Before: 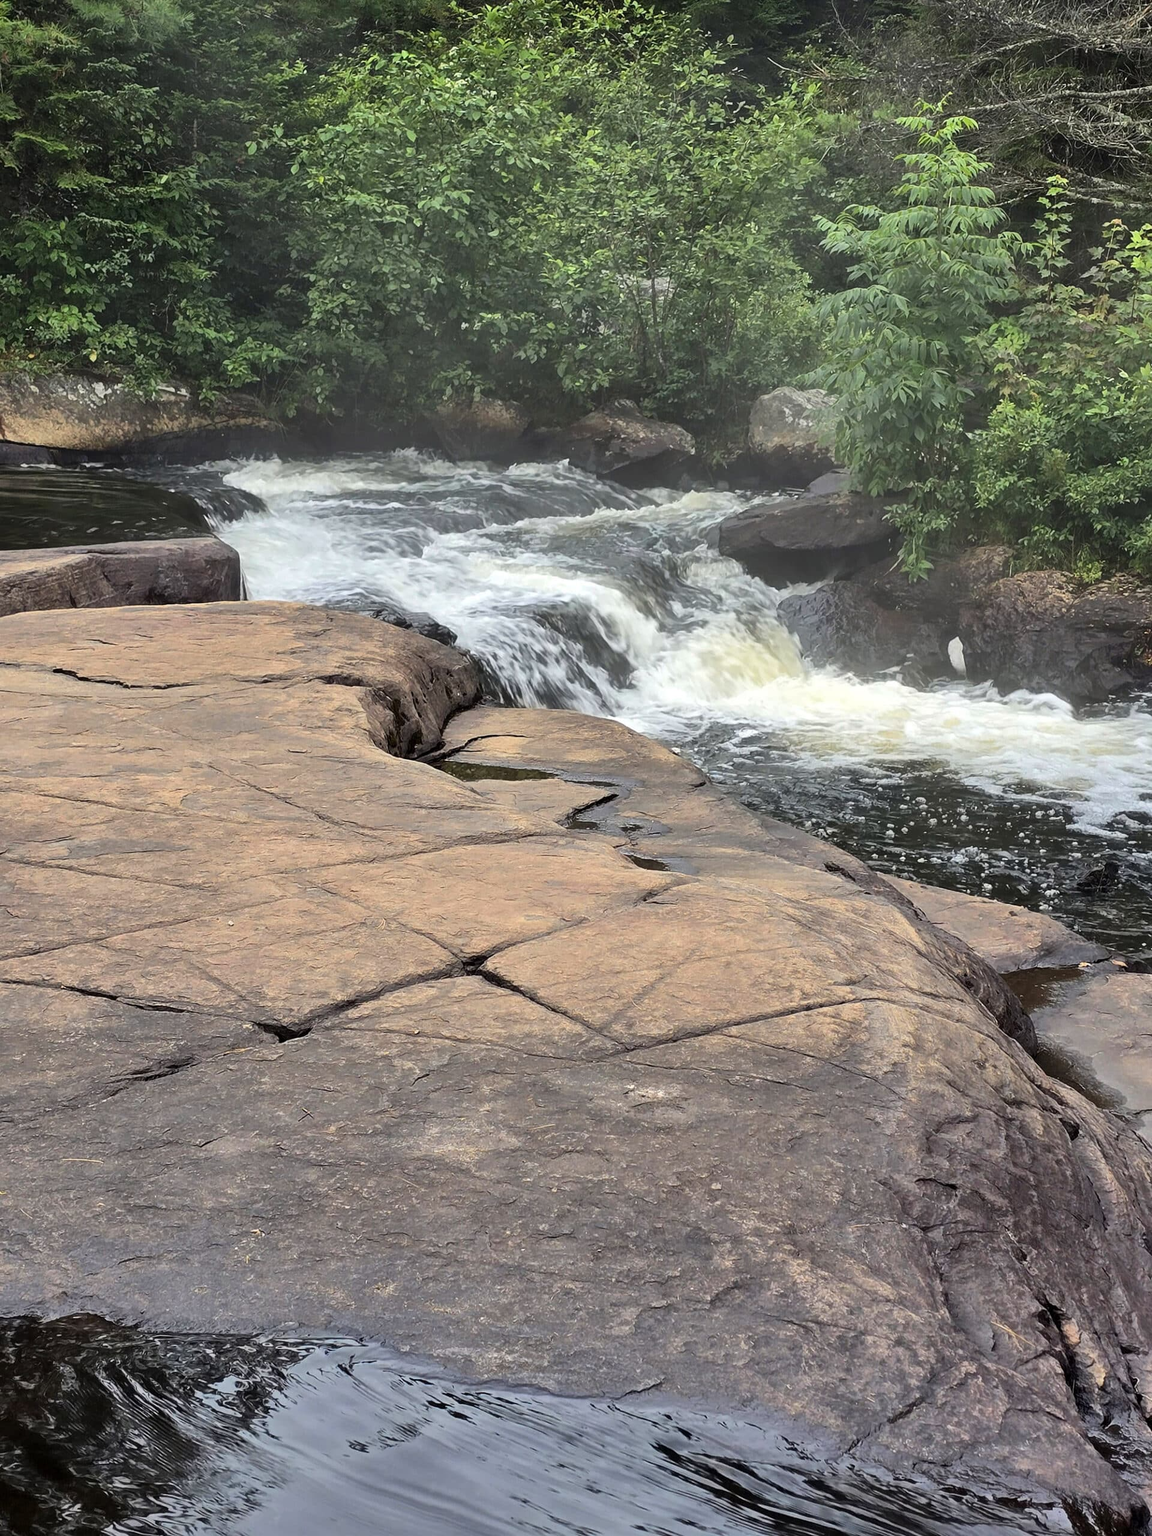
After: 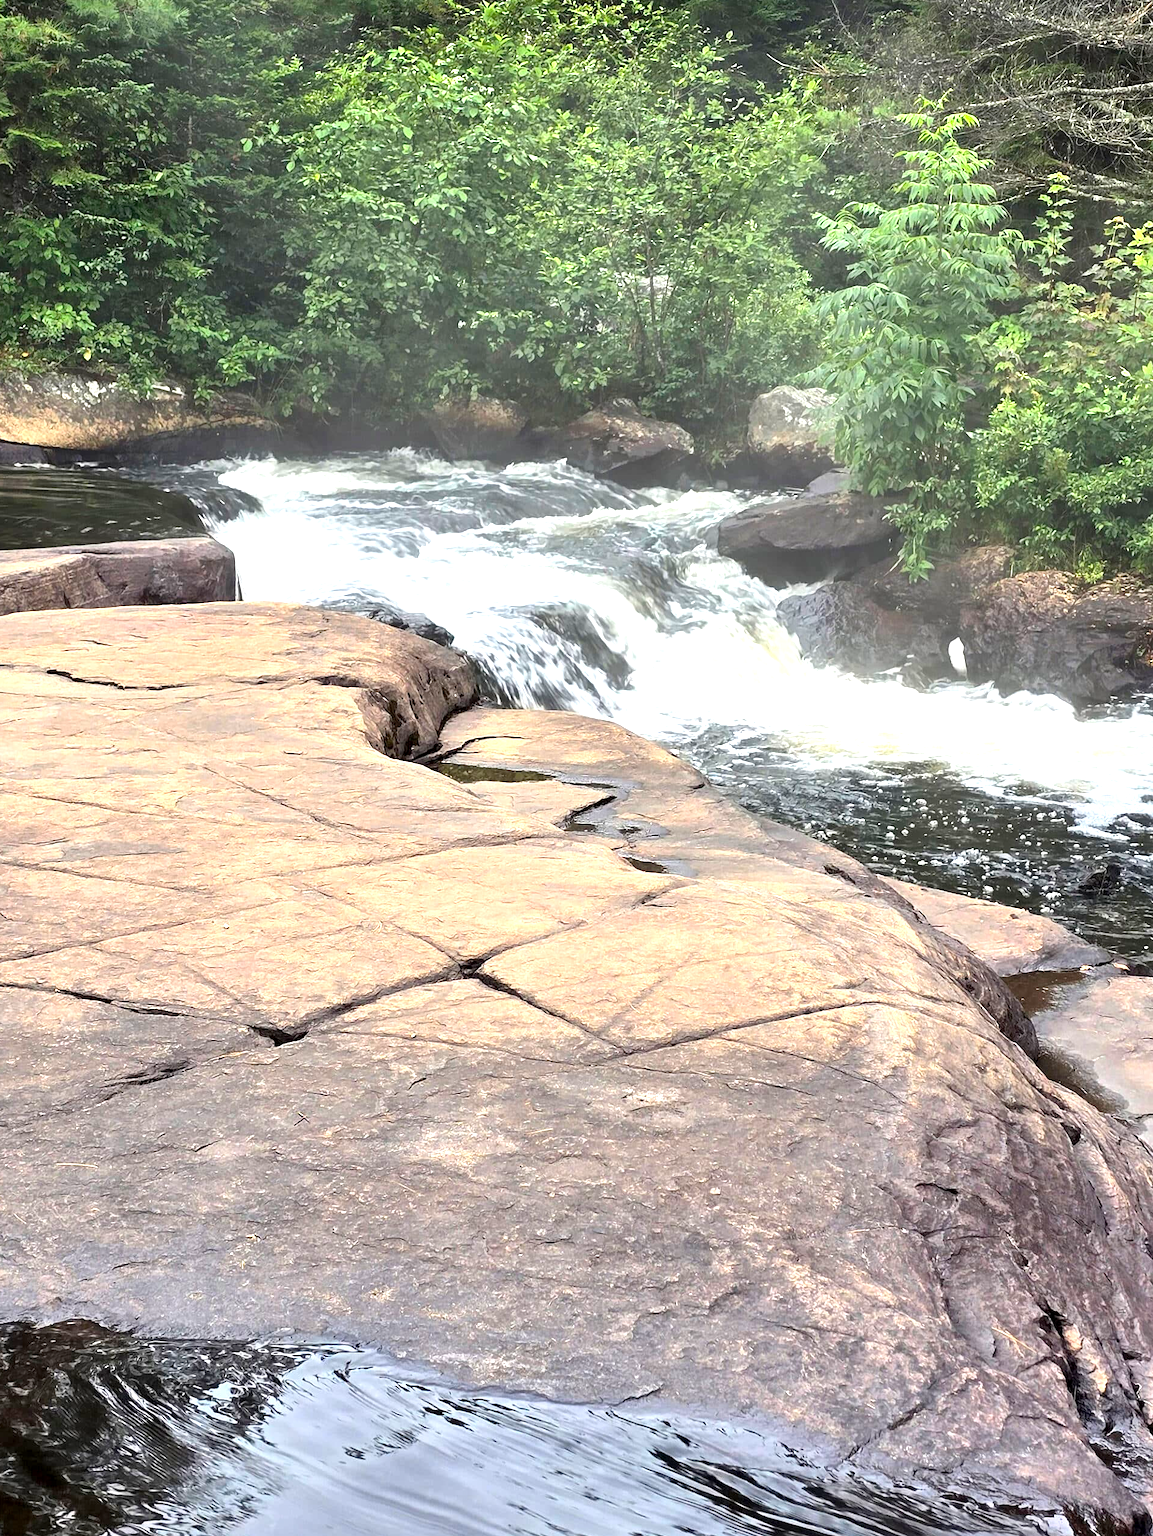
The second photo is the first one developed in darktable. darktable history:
crop and rotate: left 0.581%, top 0.293%, bottom 0.412%
exposure: black level correction 0.001, exposure 1.117 EV, compensate highlight preservation false
